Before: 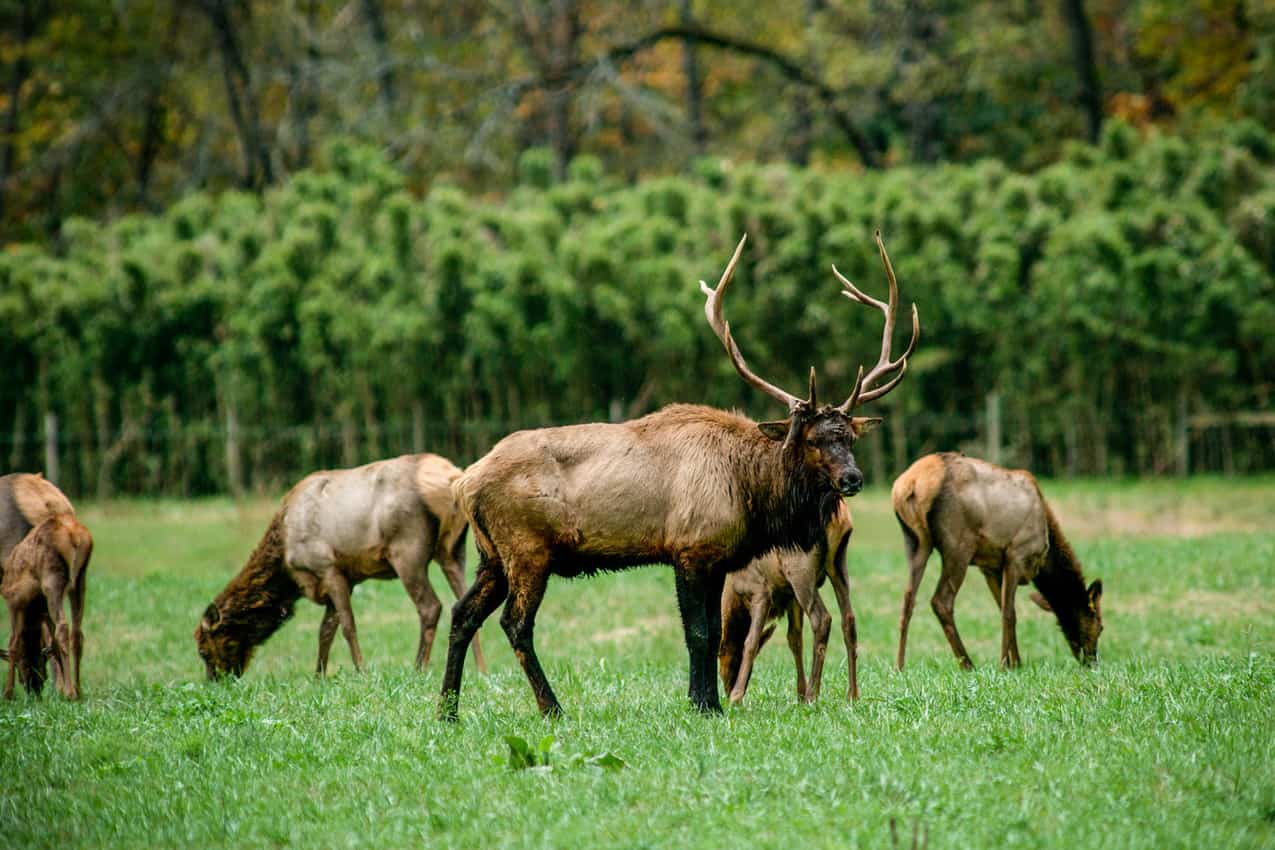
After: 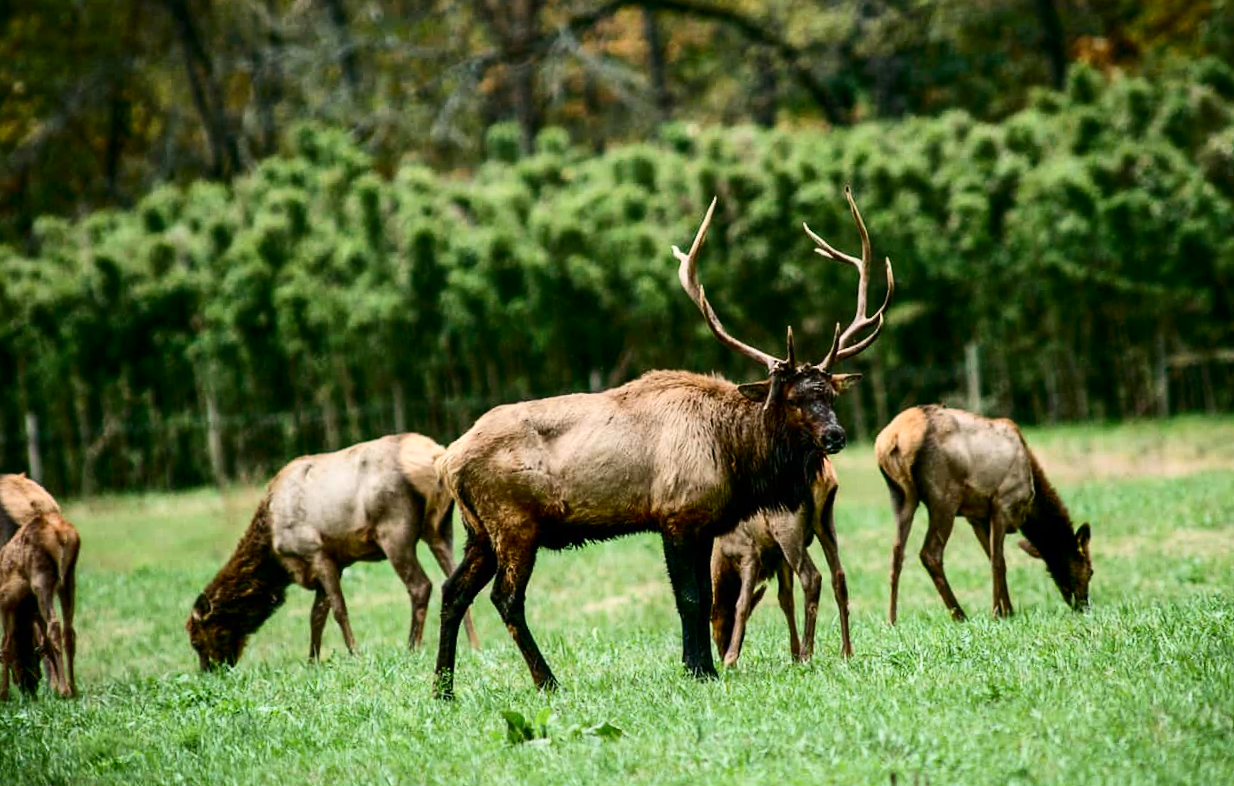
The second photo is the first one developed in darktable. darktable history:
contrast brightness saturation: contrast 0.28
rotate and perspective: rotation -3°, crop left 0.031, crop right 0.968, crop top 0.07, crop bottom 0.93
